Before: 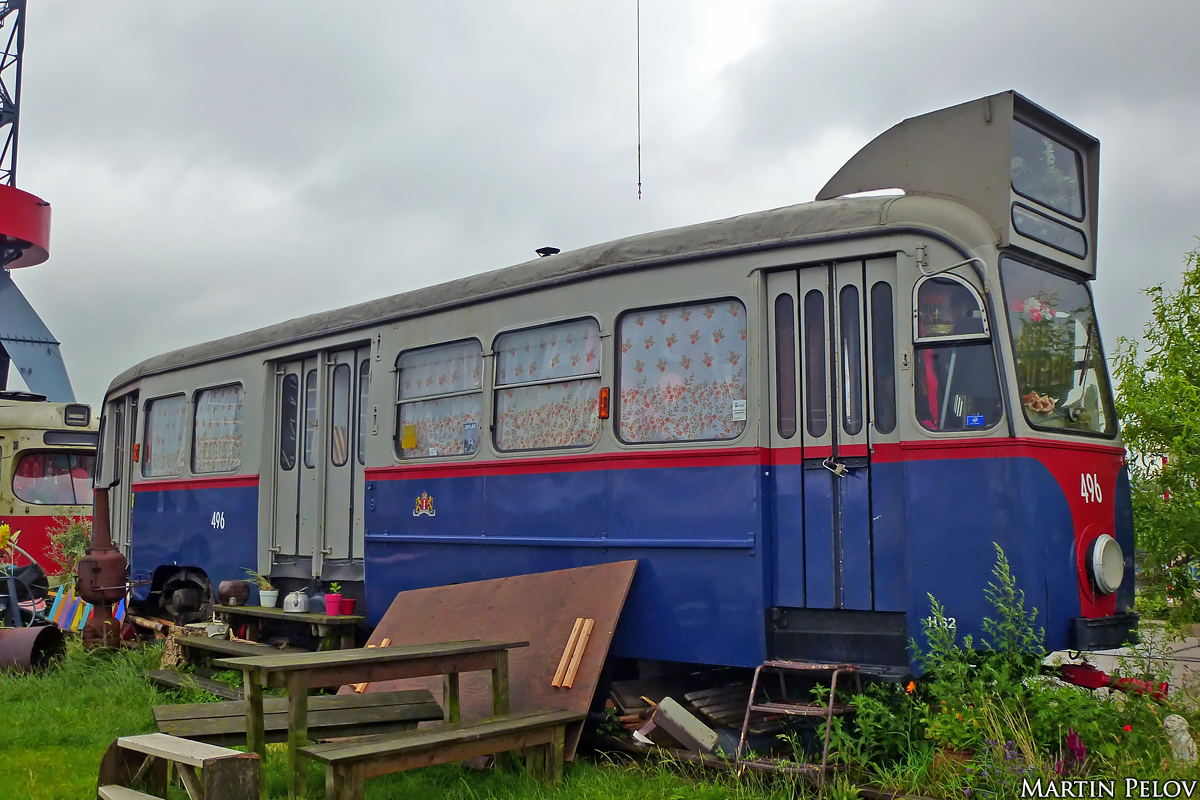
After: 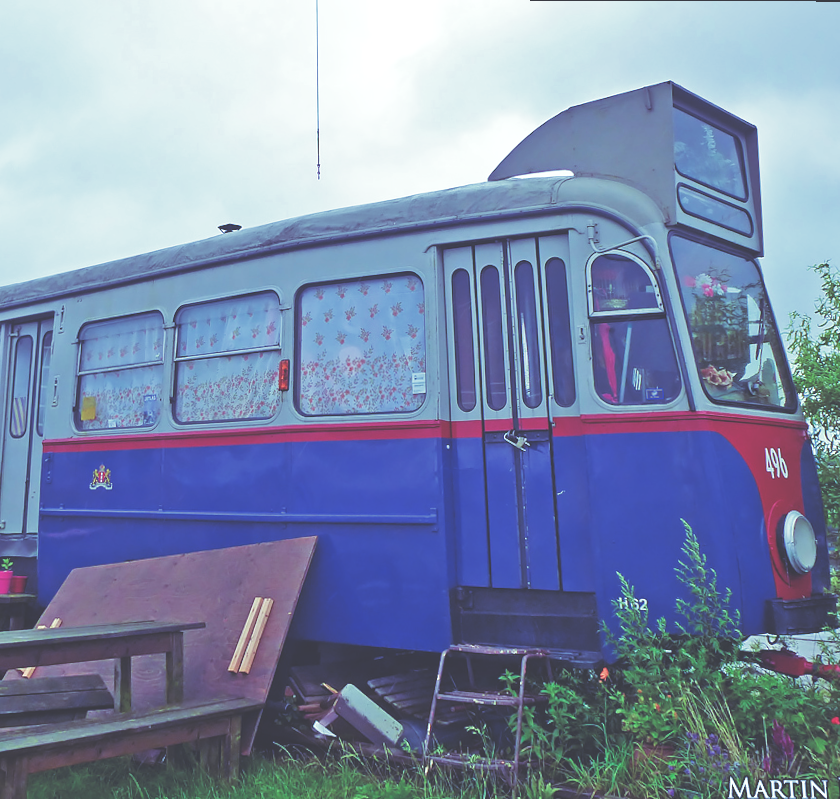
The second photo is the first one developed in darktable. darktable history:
rotate and perspective: rotation 0.215°, lens shift (vertical) -0.139, crop left 0.069, crop right 0.939, crop top 0.002, crop bottom 0.996
crop and rotate: left 24.6%
filmic rgb: middle gray luminance 9.23%, black relative exposure -10.55 EV, white relative exposure 3.45 EV, threshold 6 EV, target black luminance 0%, hardness 5.98, latitude 59.69%, contrast 1.087, highlights saturation mix 5%, shadows ↔ highlights balance 29.23%, add noise in highlights 0, color science v3 (2019), use custom middle-gray values true, iterations of high-quality reconstruction 0, contrast in highlights soft, enable highlight reconstruction true
white balance: emerald 1
rgb curve: curves: ch0 [(0, 0.186) (0.314, 0.284) (0.576, 0.466) (0.805, 0.691) (0.936, 0.886)]; ch1 [(0, 0.186) (0.314, 0.284) (0.581, 0.534) (0.771, 0.746) (0.936, 0.958)]; ch2 [(0, 0.216) (0.275, 0.39) (1, 1)], mode RGB, independent channels, compensate middle gray true, preserve colors none
